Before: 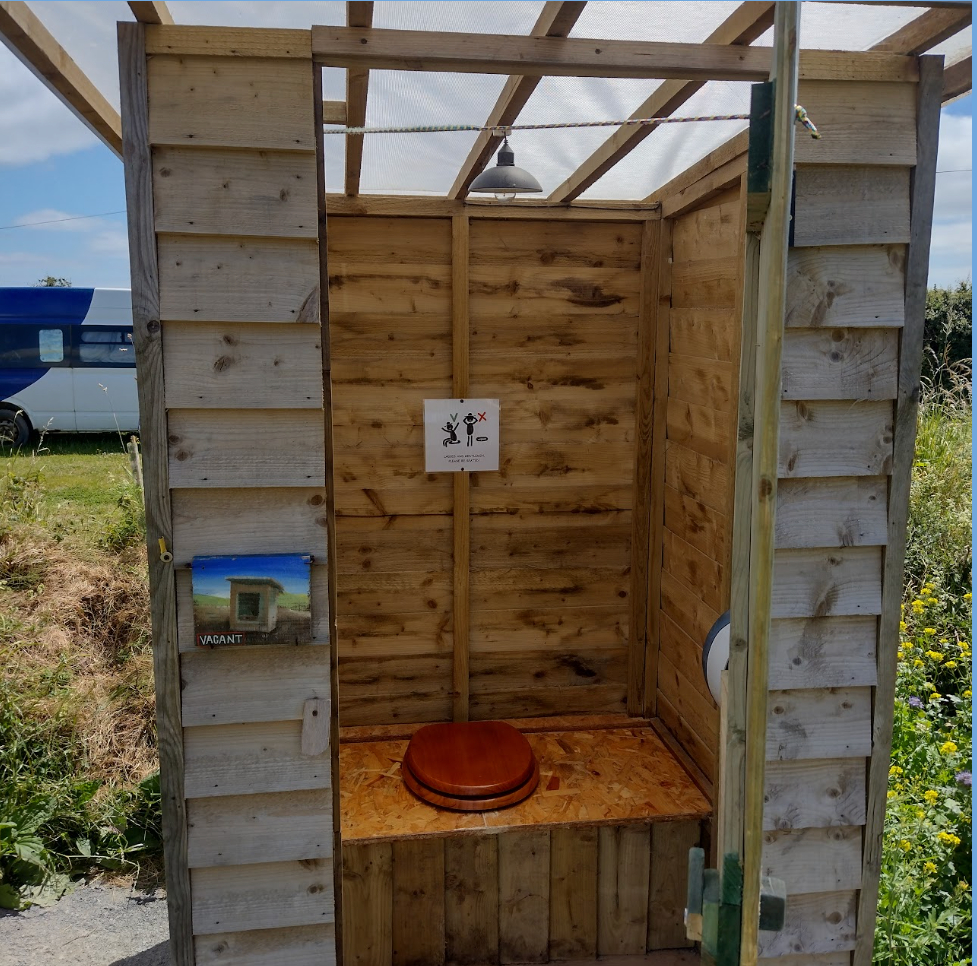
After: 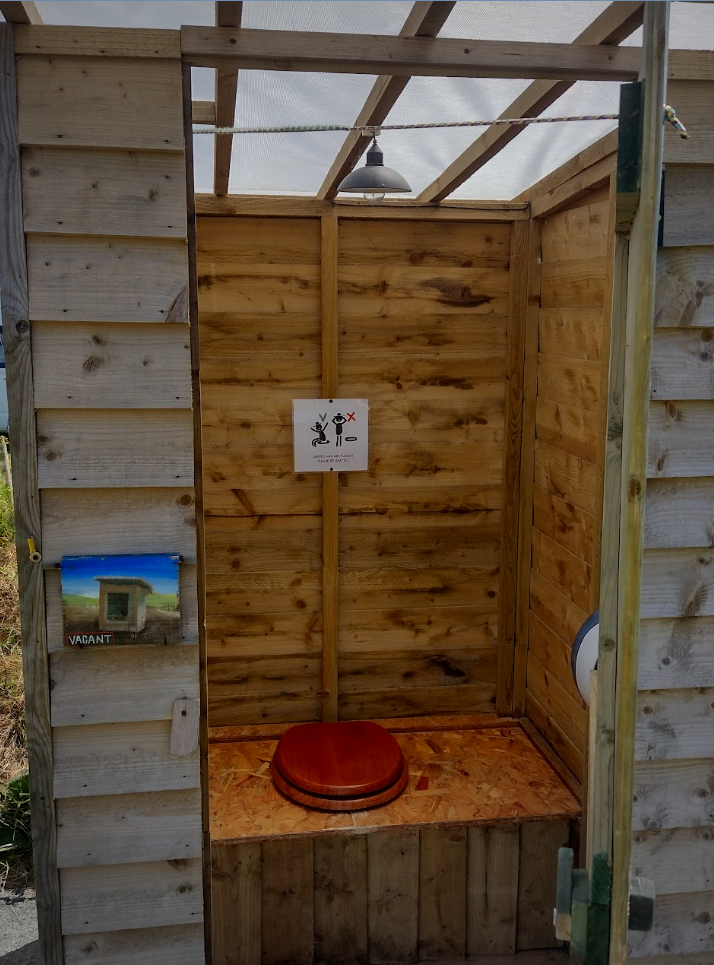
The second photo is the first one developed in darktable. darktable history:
crop: left 13.45%, right 13.412%
contrast brightness saturation: saturation 0.18
vignetting: fall-off radius 100.56%, width/height ratio 1.339, unbound false
